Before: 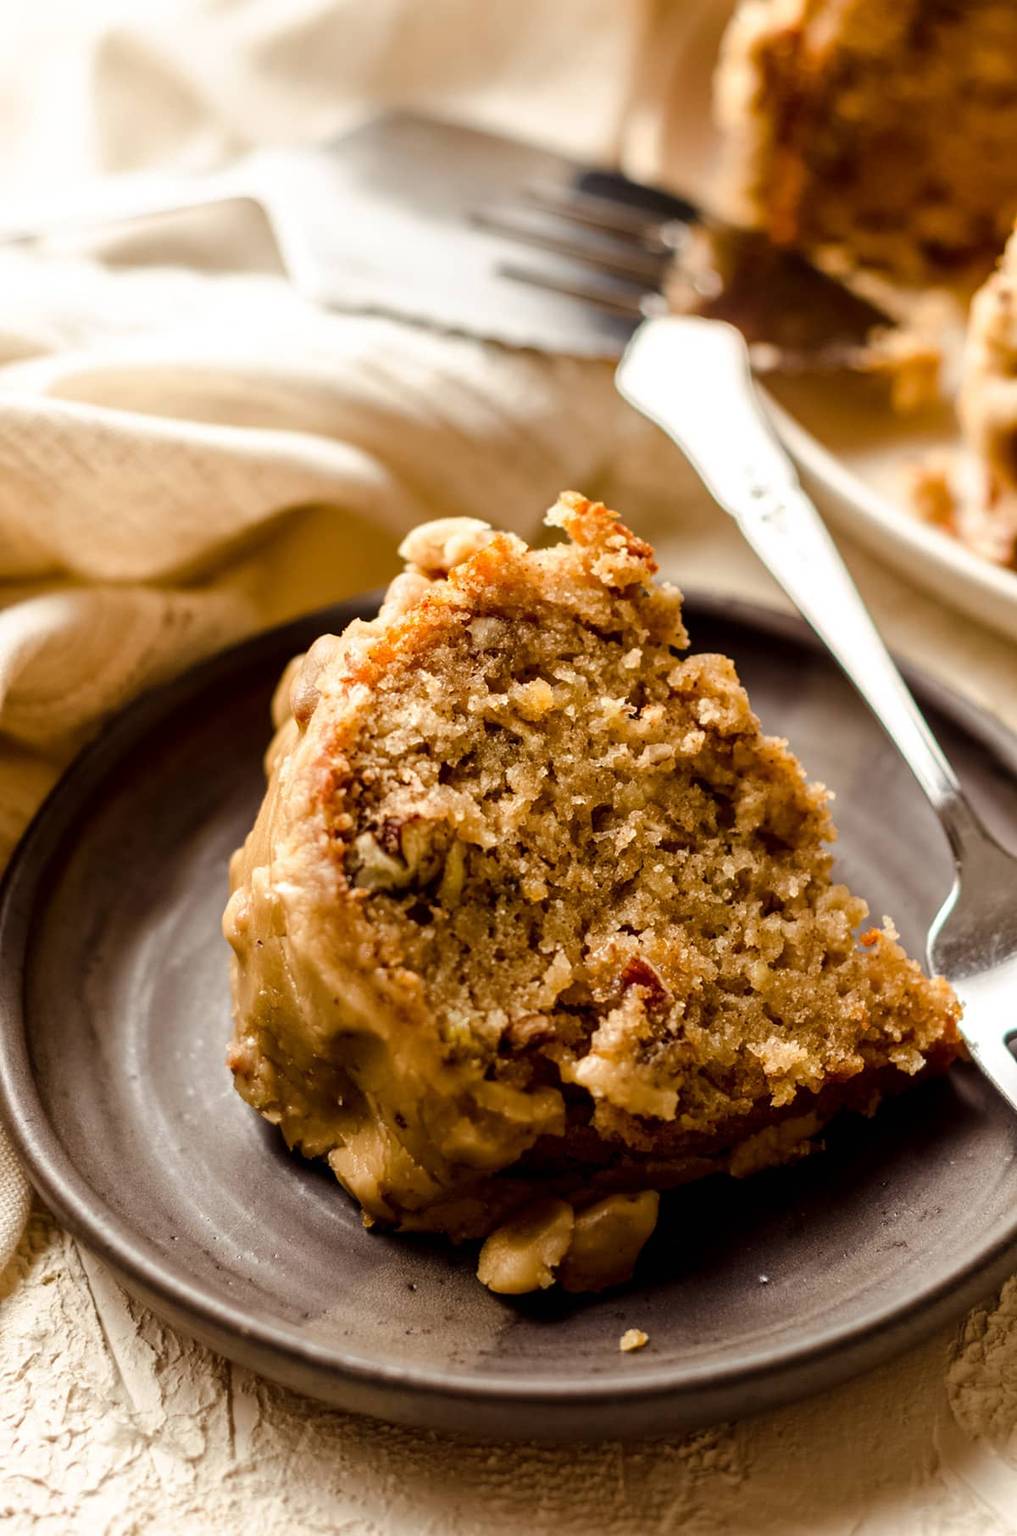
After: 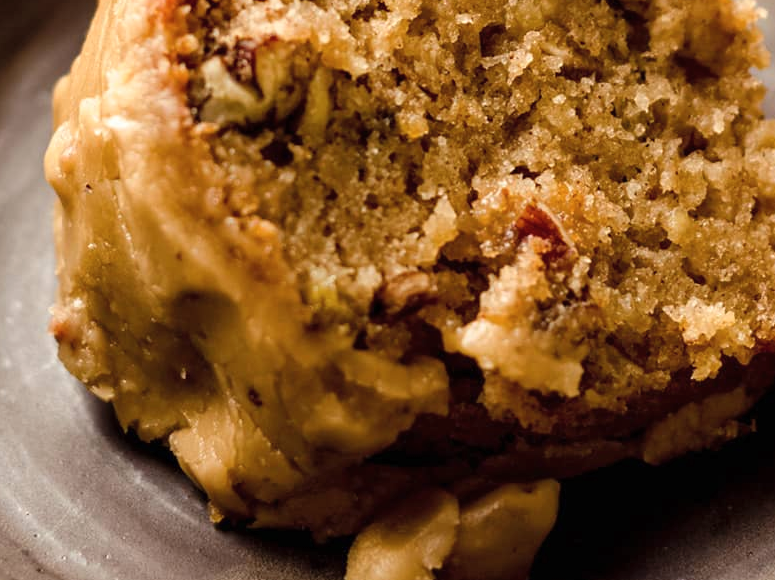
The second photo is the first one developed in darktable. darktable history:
crop: left 18.221%, top 51.071%, right 17.17%, bottom 16.898%
contrast brightness saturation: contrast 0.05, brightness 0.062, saturation 0.009
